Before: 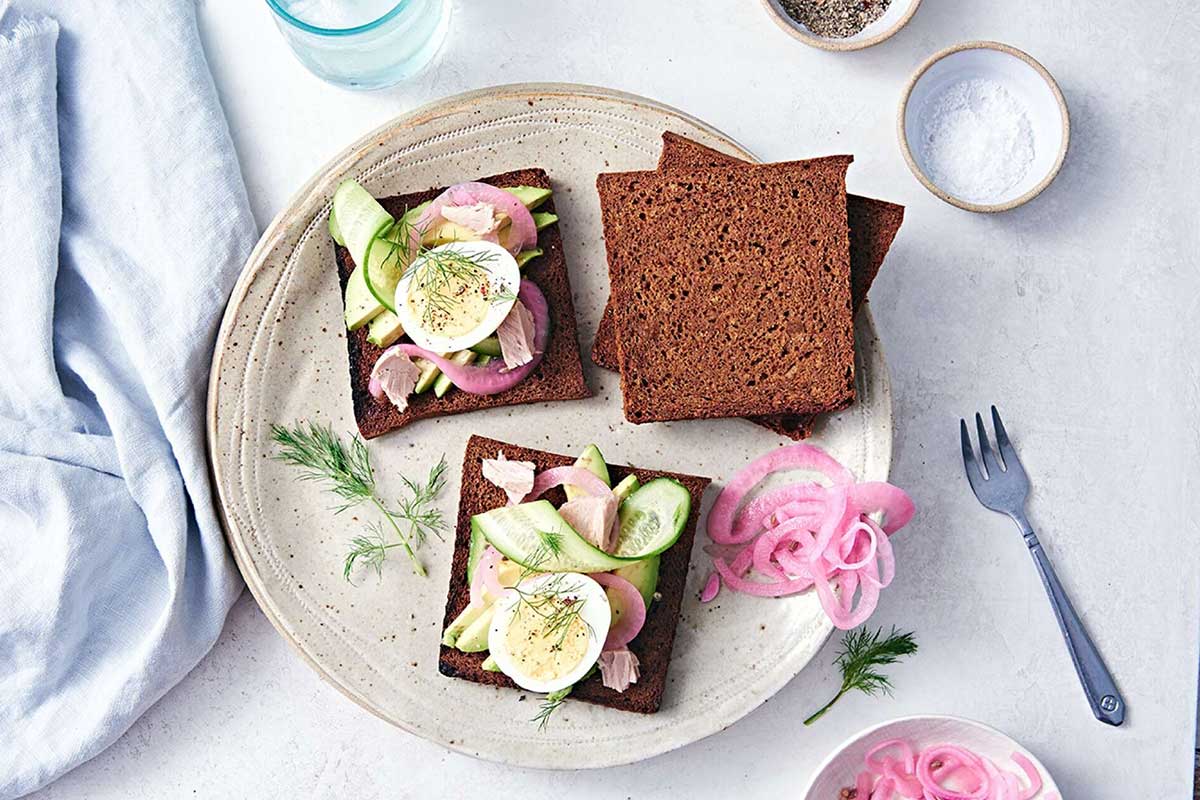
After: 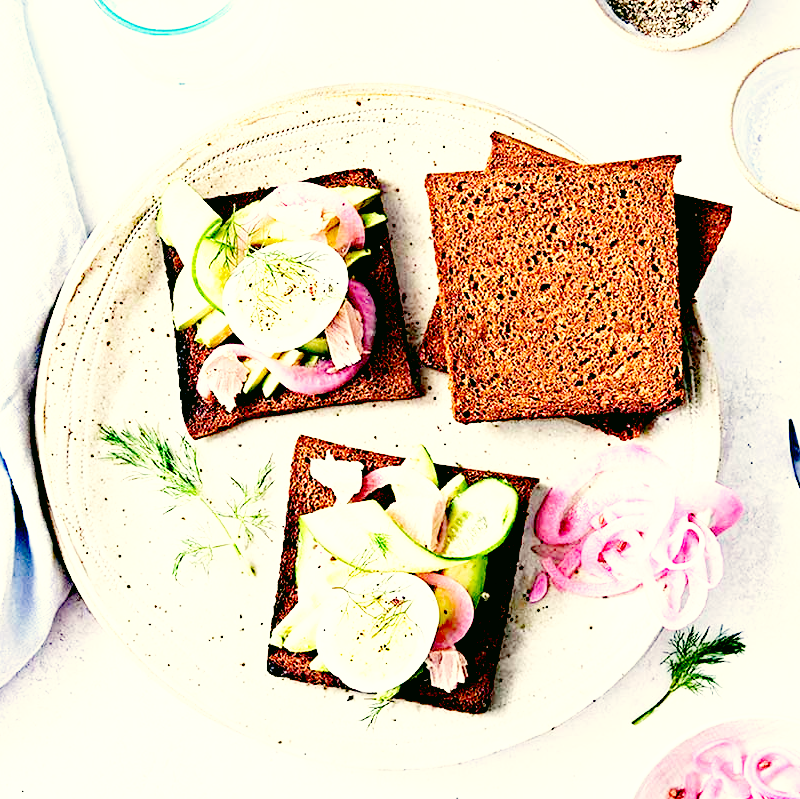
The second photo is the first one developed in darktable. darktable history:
color correction: highlights a* -0.571, highlights b* 9.61, shadows a* -8.78, shadows b* 1.54
crop and rotate: left 14.37%, right 18.947%
haze removal: adaptive false
base curve: curves: ch0 [(0, 0) (0.008, 0.007) (0.022, 0.029) (0.048, 0.089) (0.092, 0.197) (0.191, 0.399) (0.275, 0.534) (0.357, 0.65) (0.477, 0.78) (0.542, 0.833) (0.799, 0.973) (1, 1)], preserve colors none
tone equalizer: on, module defaults
exposure: black level correction 0.034, exposure 0.903 EV, compensate highlight preservation false
